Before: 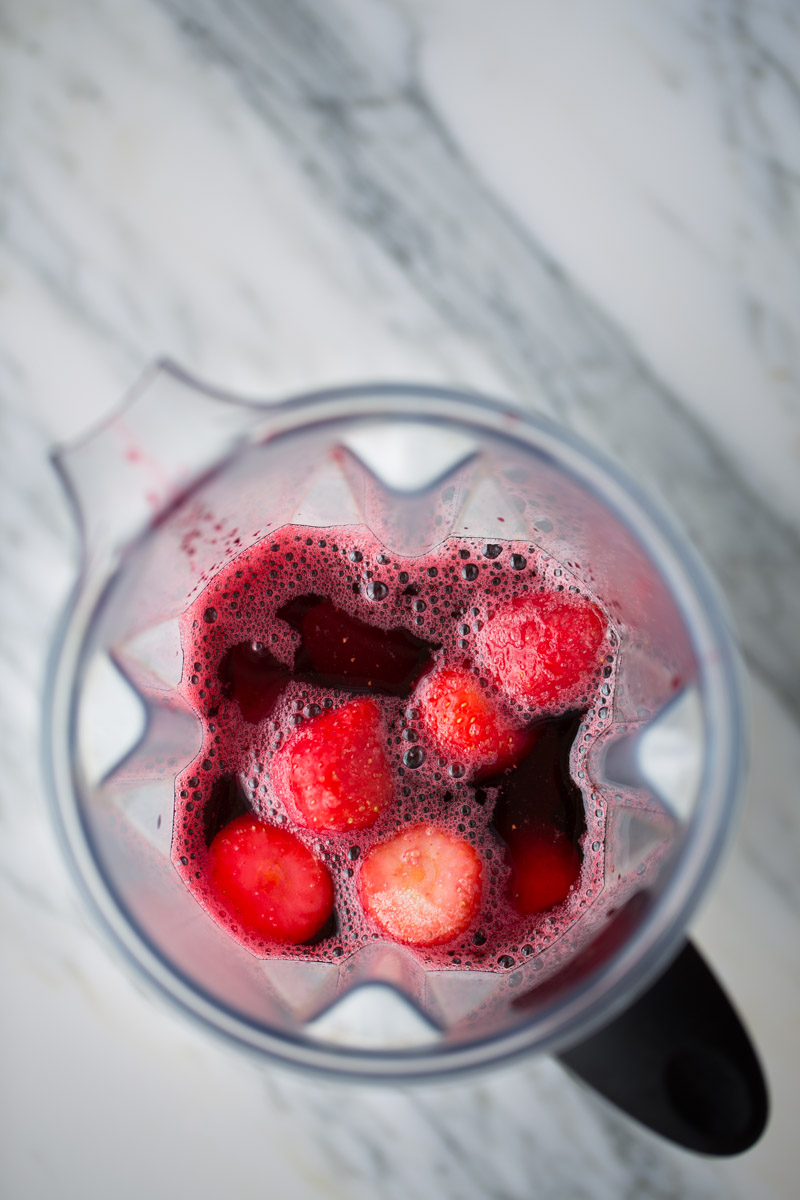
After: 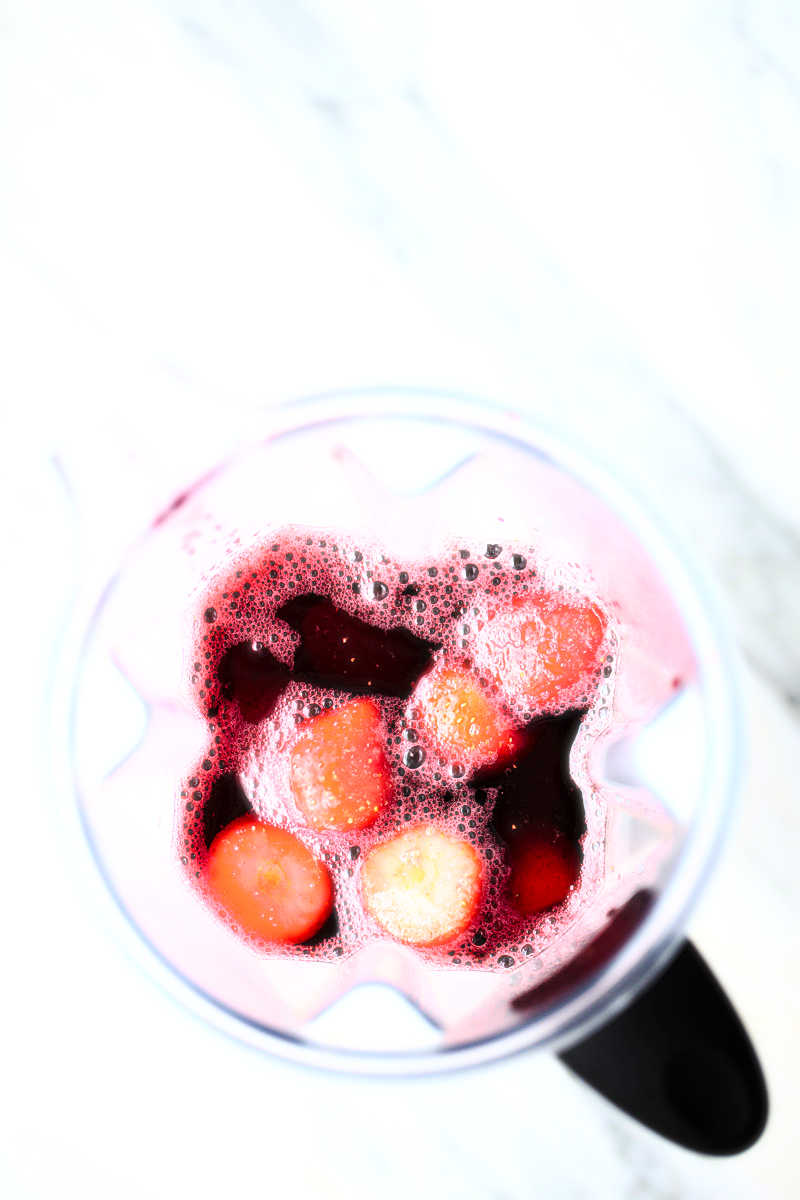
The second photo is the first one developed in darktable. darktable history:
tone equalizer: -8 EV -0.417 EV, -7 EV -0.389 EV, -6 EV -0.333 EV, -5 EV -0.222 EV, -3 EV 0.222 EV, -2 EV 0.333 EV, -1 EV 0.389 EV, +0 EV 0.417 EV, edges refinement/feathering 500, mask exposure compensation -1.57 EV, preserve details no
sharpen: on, module defaults
shadows and highlights: radius 334.93, shadows 63.48, highlights 6.06, compress 87.7%, highlights color adjustment 39.73%, soften with gaussian
bloom: size 0%, threshold 54.82%, strength 8.31%
base curve: curves: ch0 [(0, 0) (0.028, 0.03) (0.121, 0.232) (0.46, 0.748) (0.859, 0.968) (1, 1)], preserve colors none
